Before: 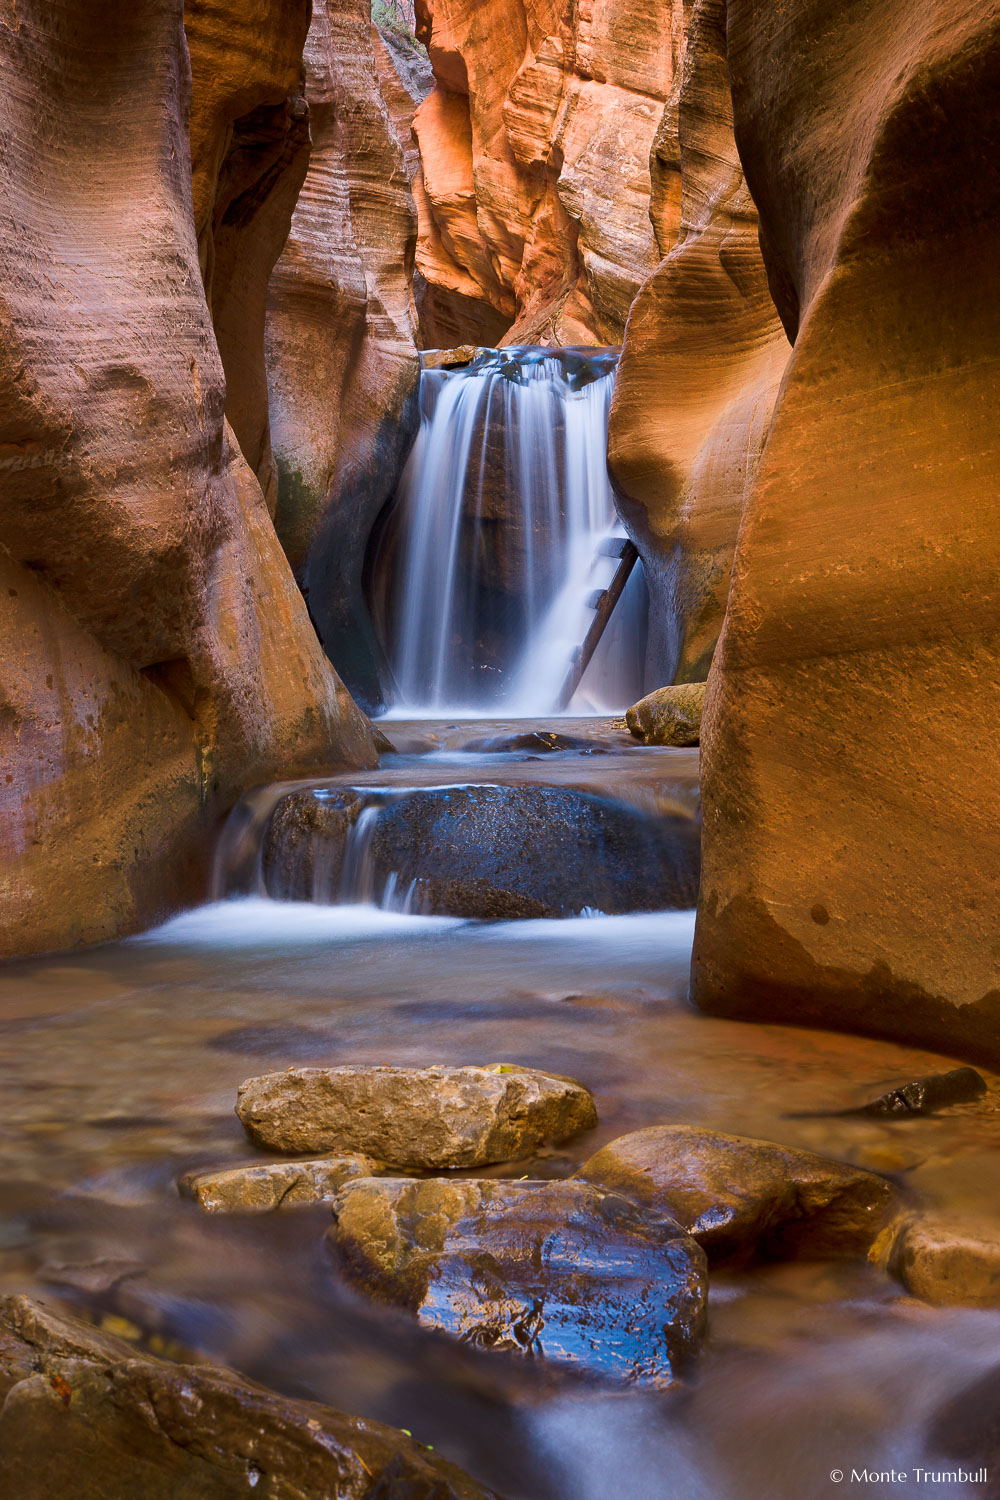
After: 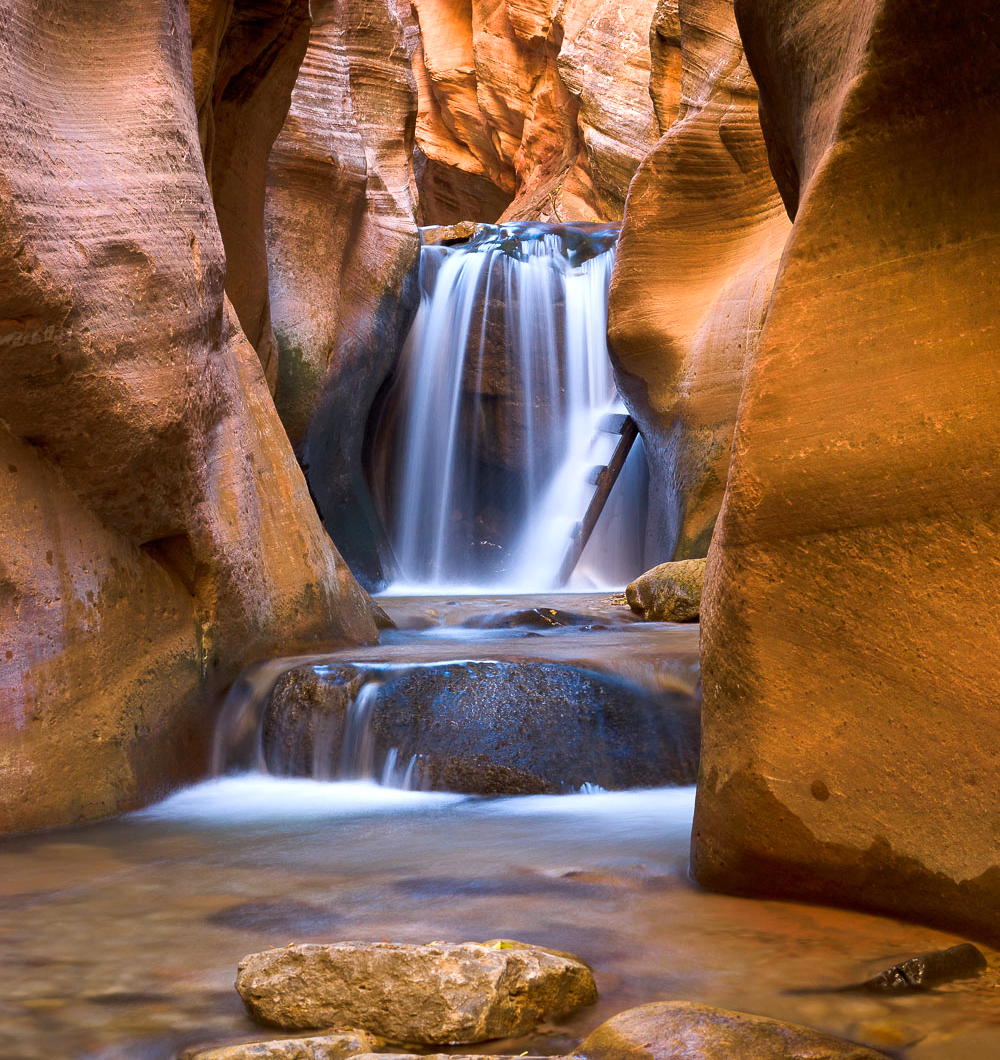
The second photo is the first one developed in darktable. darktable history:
crop and rotate: top 8.293%, bottom 20.996%
exposure: exposure 0.4 EV, compensate highlight preservation false
